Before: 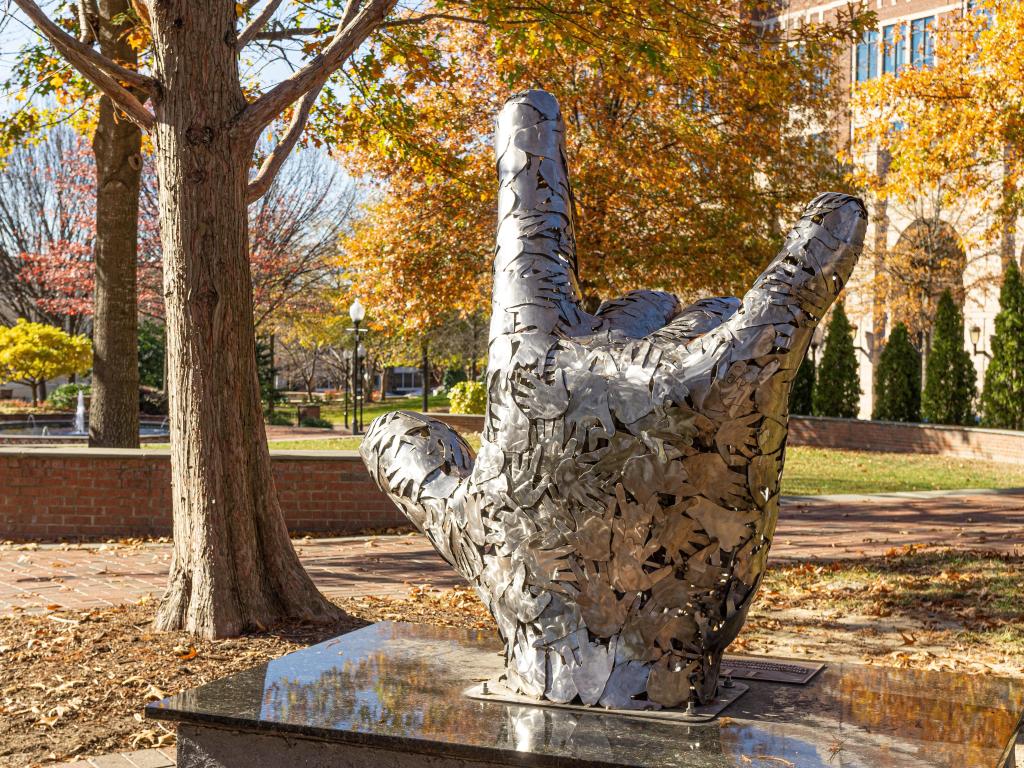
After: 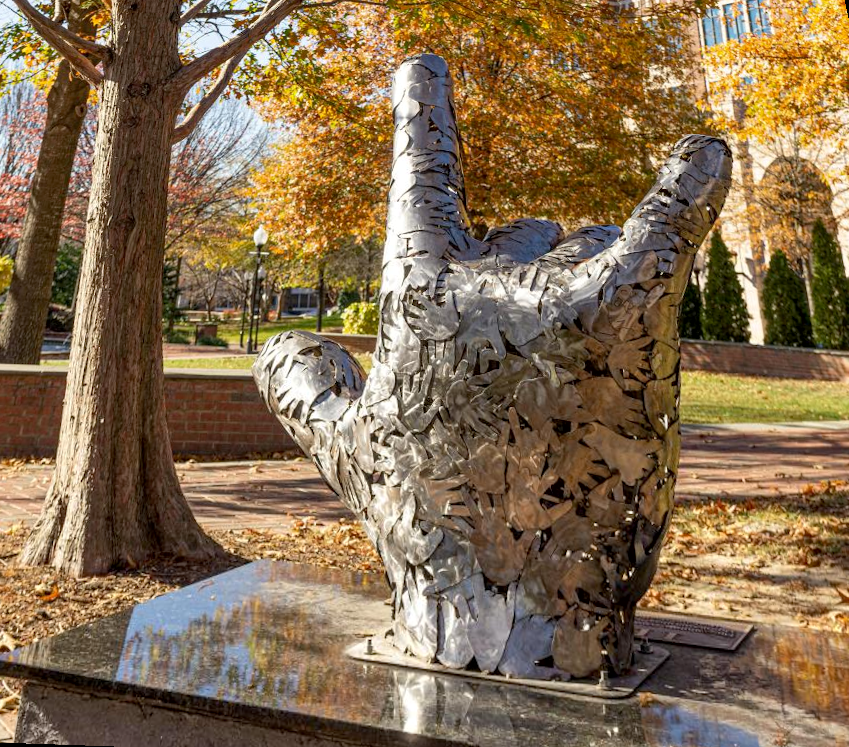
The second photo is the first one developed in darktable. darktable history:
exposure: black level correction 0.004, exposure 0.014 EV, compensate highlight preservation false
rotate and perspective: rotation 0.72°, lens shift (vertical) -0.352, lens shift (horizontal) -0.051, crop left 0.152, crop right 0.859, crop top 0.019, crop bottom 0.964
shadows and highlights: low approximation 0.01, soften with gaussian
